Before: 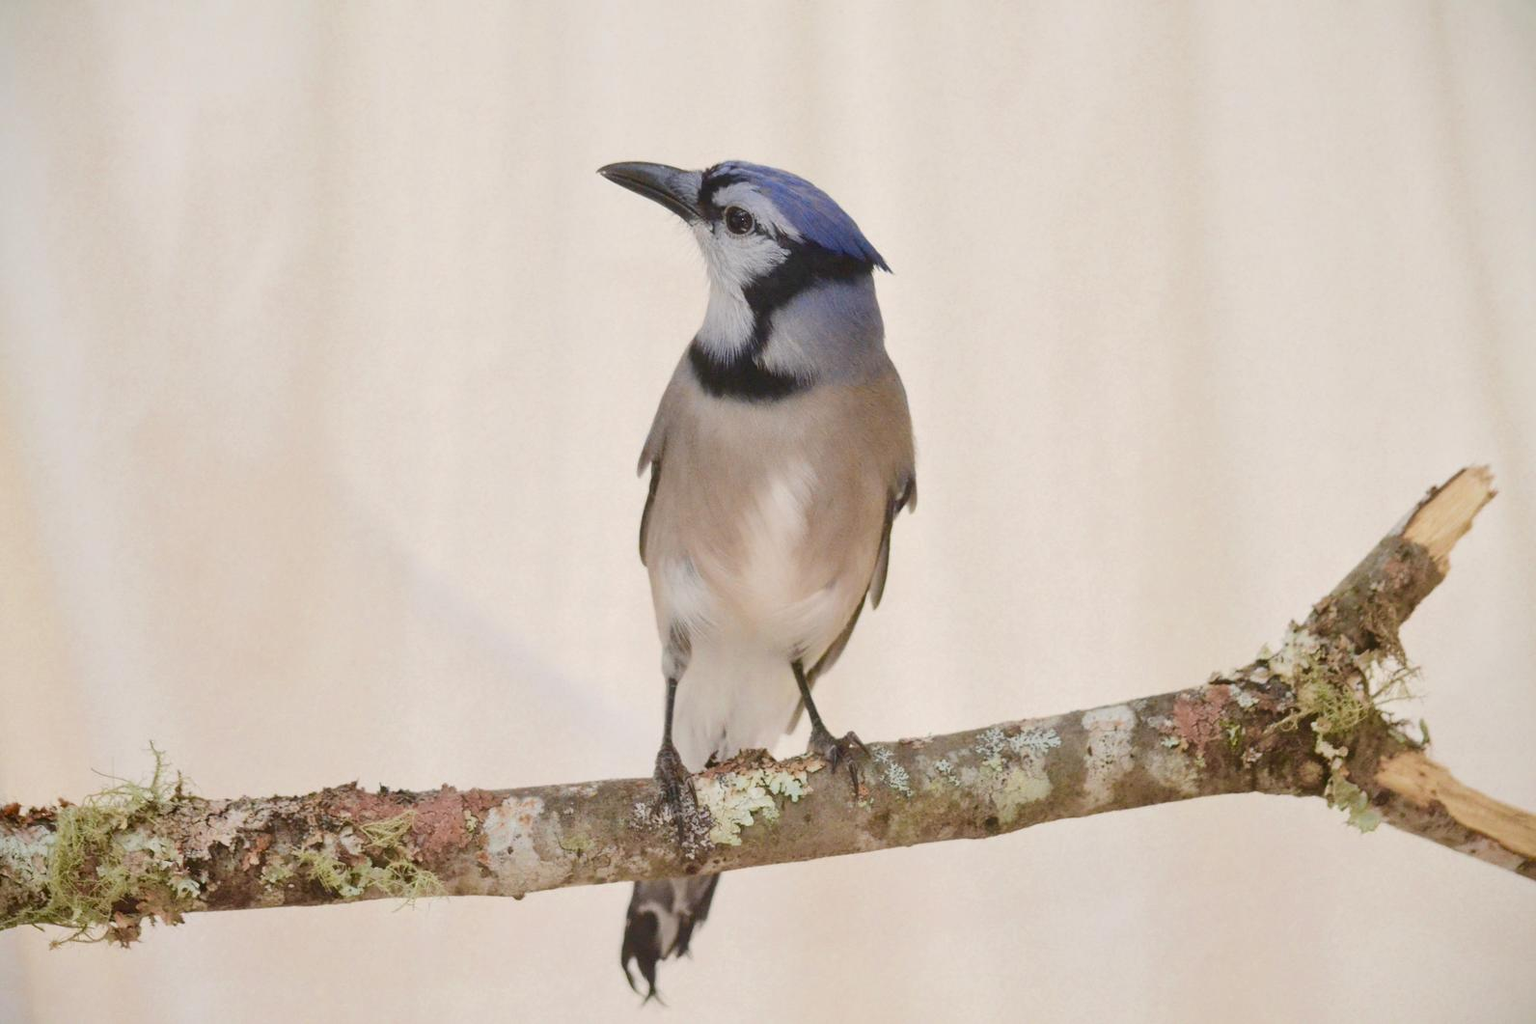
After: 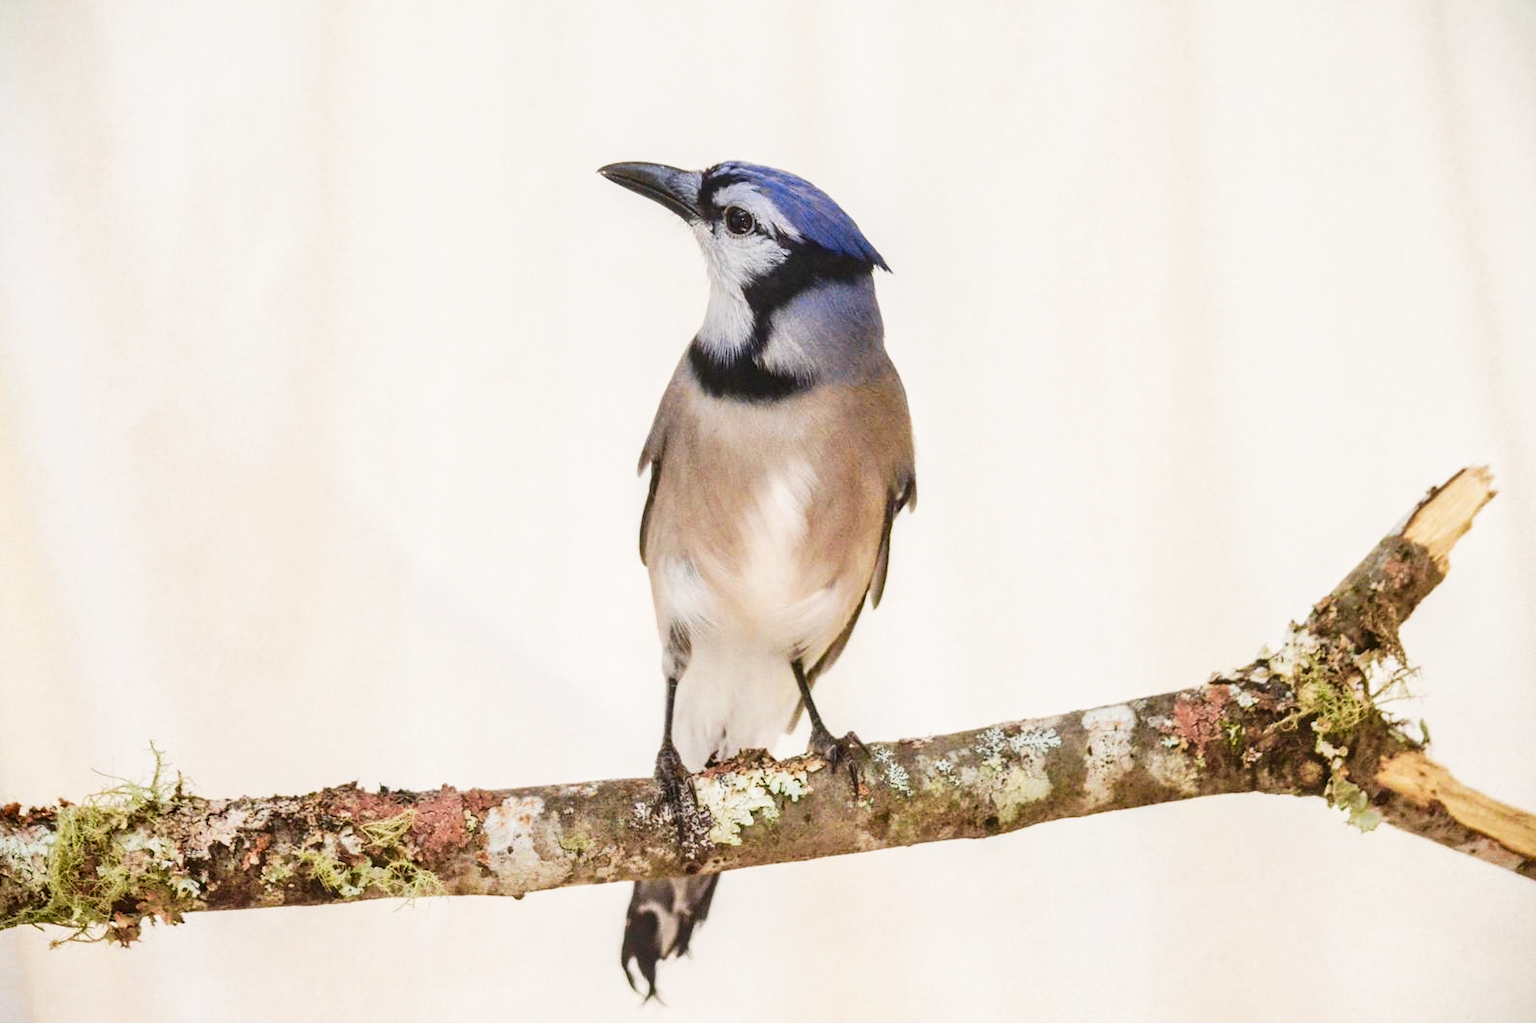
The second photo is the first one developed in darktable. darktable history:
local contrast: detail 130%
tone curve: curves: ch0 [(0, 0.013) (0.198, 0.175) (0.512, 0.582) (0.625, 0.754) (0.81, 0.934) (1, 1)], preserve colors none
